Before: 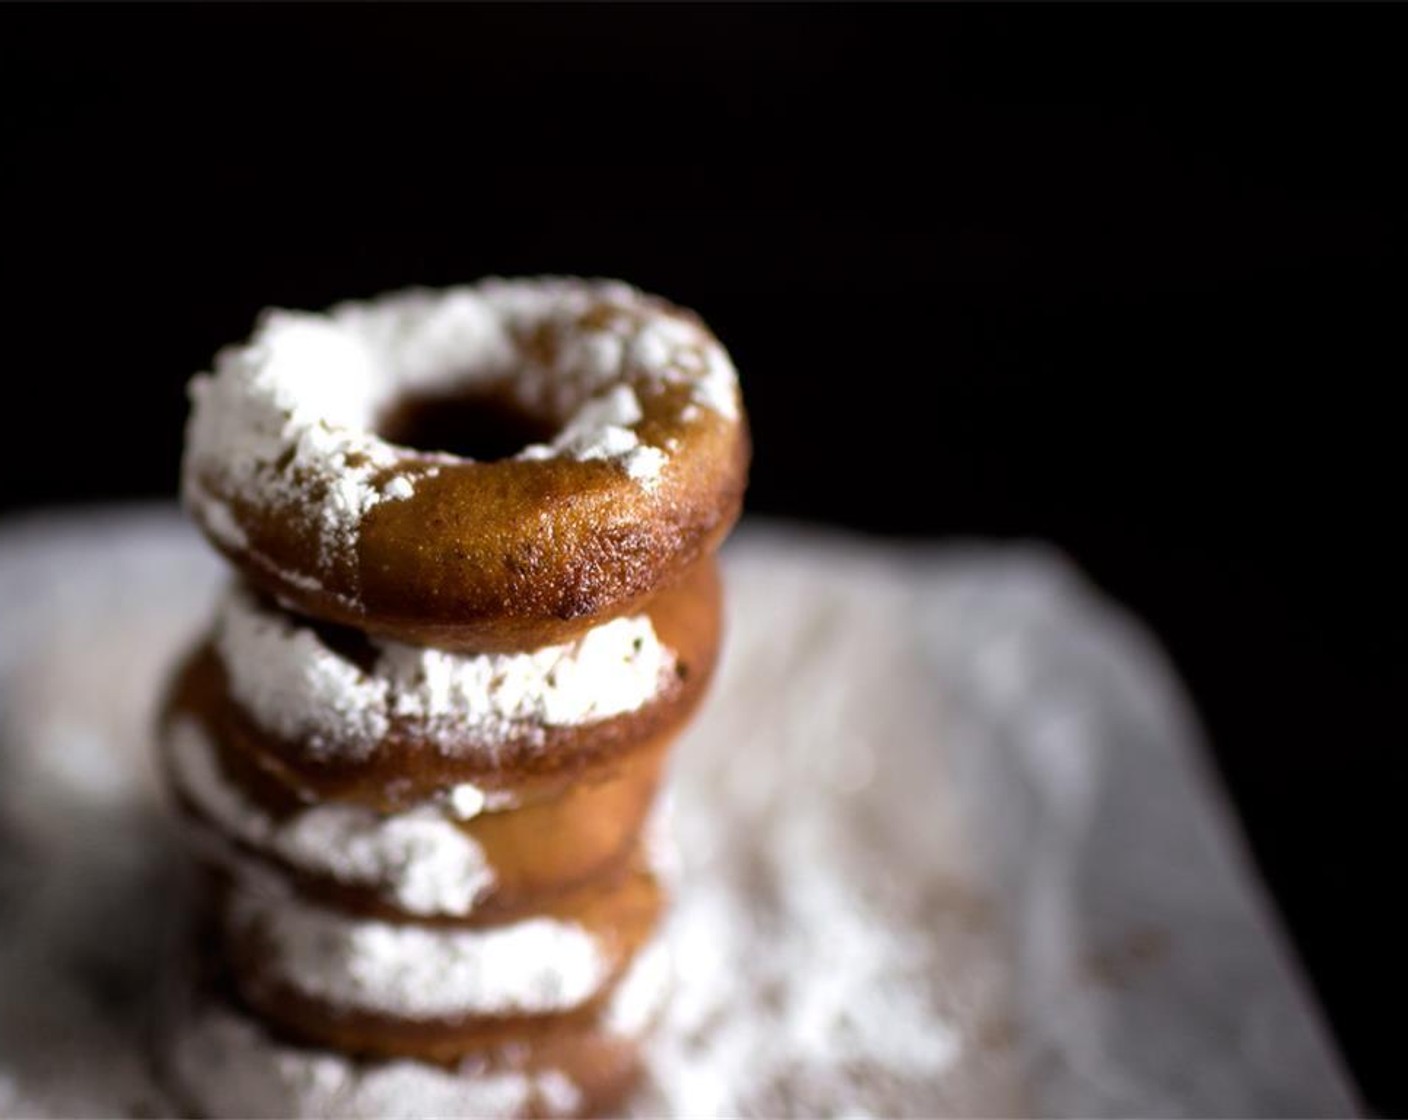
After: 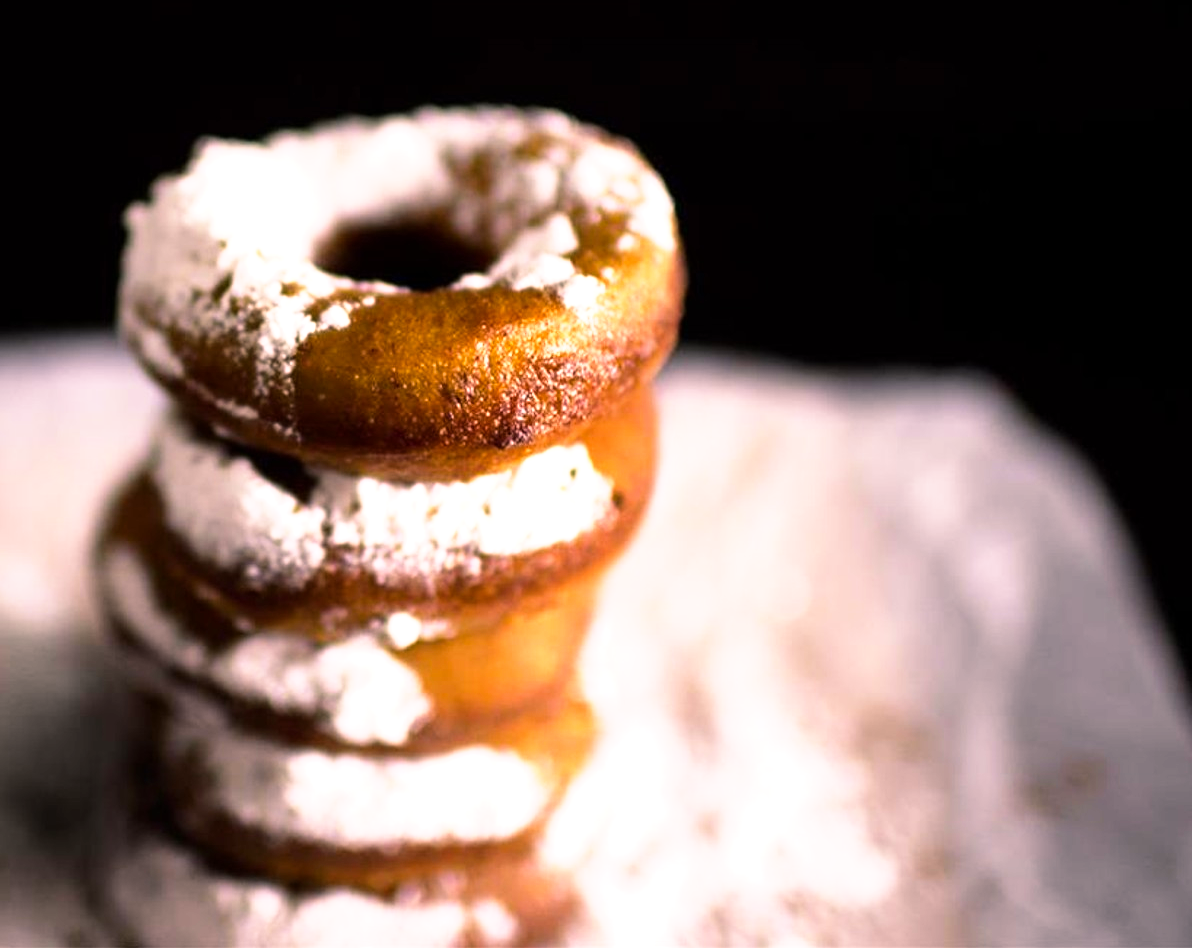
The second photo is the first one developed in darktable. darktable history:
base curve: curves: ch0 [(0, 0) (0.557, 0.834) (1, 1)], preserve colors none
exposure: exposure 0.014 EV, compensate highlight preservation false
tone equalizer: -8 EV -0.417 EV, -7 EV -0.424 EV, -6 EV -0.306 EV, -5 EV -0.206 EV, -3 EV 0.199 EV, -2 EV 0.315 EV, -1 EV 0.377 EV, +0 EV 0.426 EV
crop and rotate: left 4.613%, top 15.281%, right 10.657%
color balance rgb: highlights gain › chroma 4.464%, highlights gain › hue 31.68°, linear chroma grading › mid-tones 7.682%, perceptual saturation grading › global saturation 9.576%
